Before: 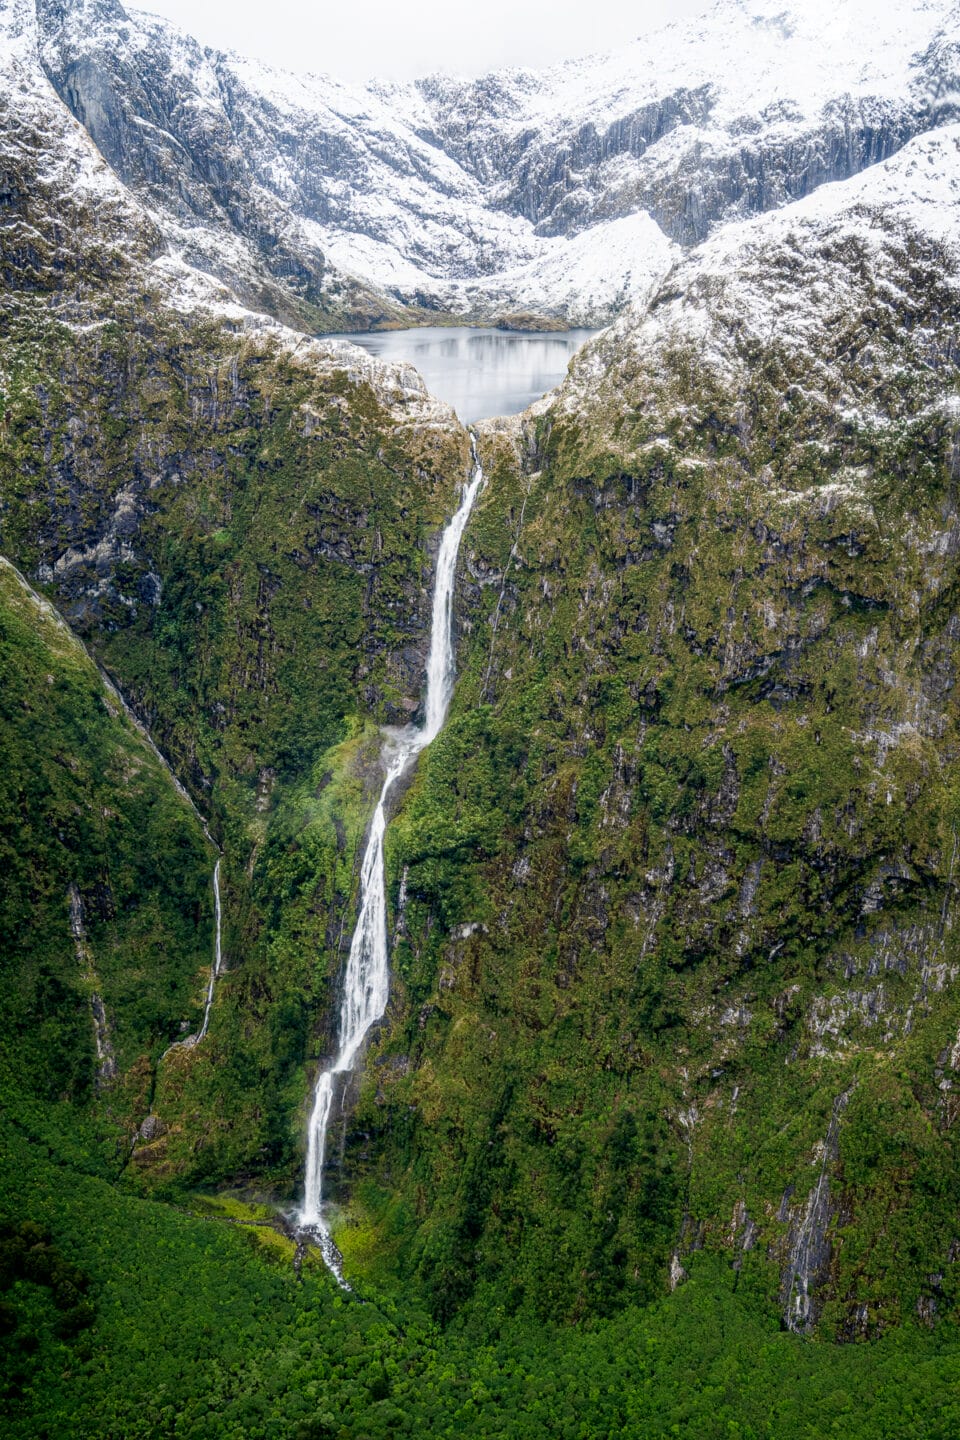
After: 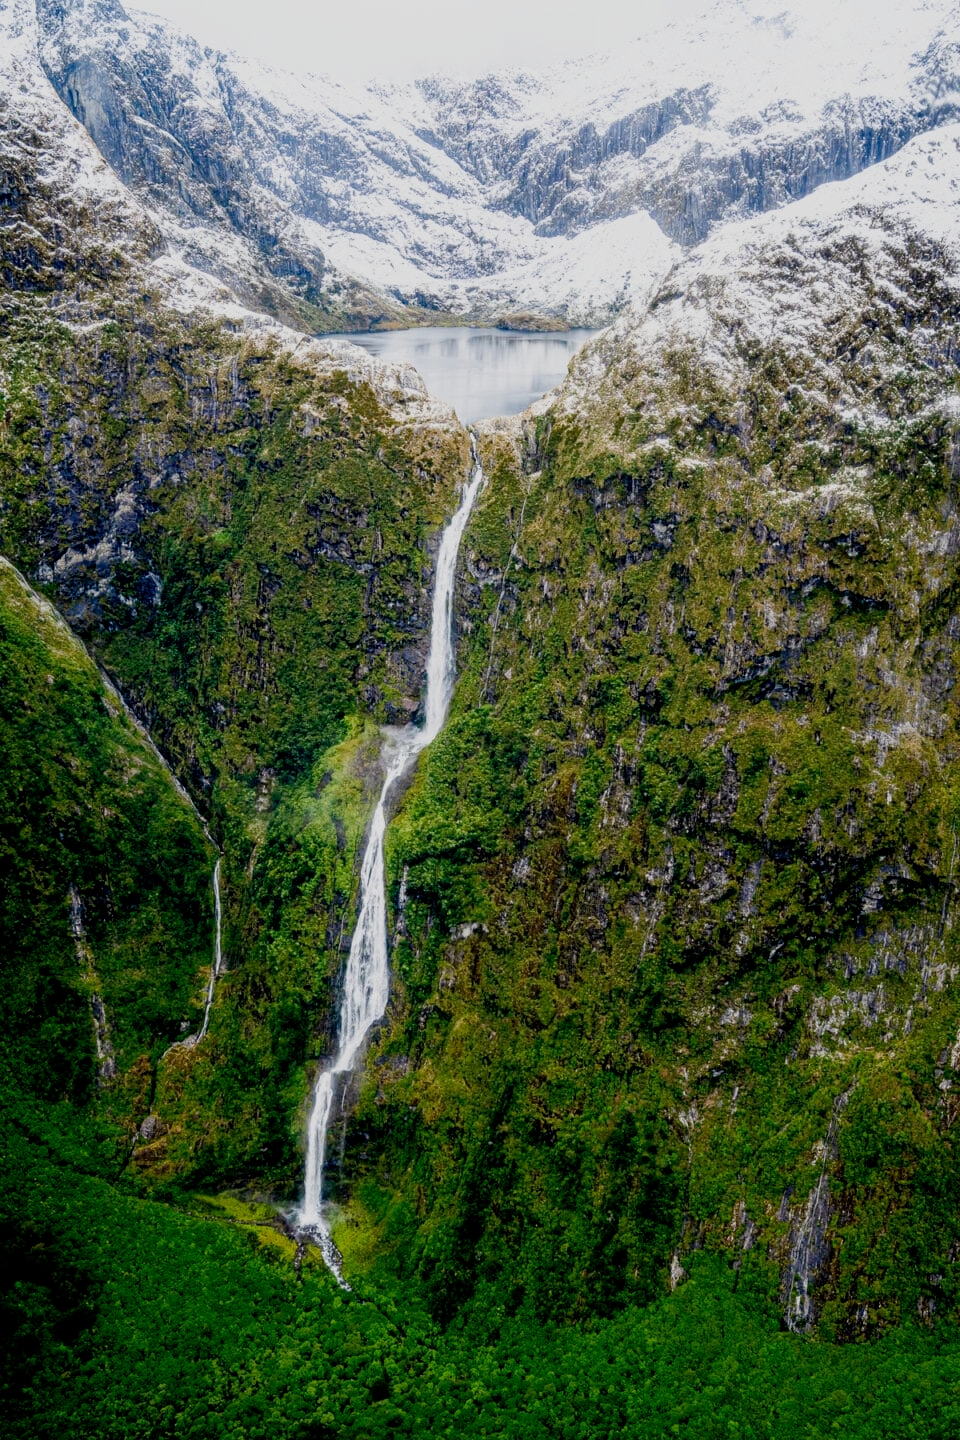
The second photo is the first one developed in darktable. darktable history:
filmic rgb: black relative exposure -7.75 EV, white relative exposure 4.38 EV, target black luminance 0%, hardness 3.75, latitude 50.66%, contrast 1.072, highlights saturation mix 9.29%, shadows ↔ highlights balance -0.23%, preserve chrominance no, color science v5 (2021), contrast in shadows safe, contrast in highlights safe
